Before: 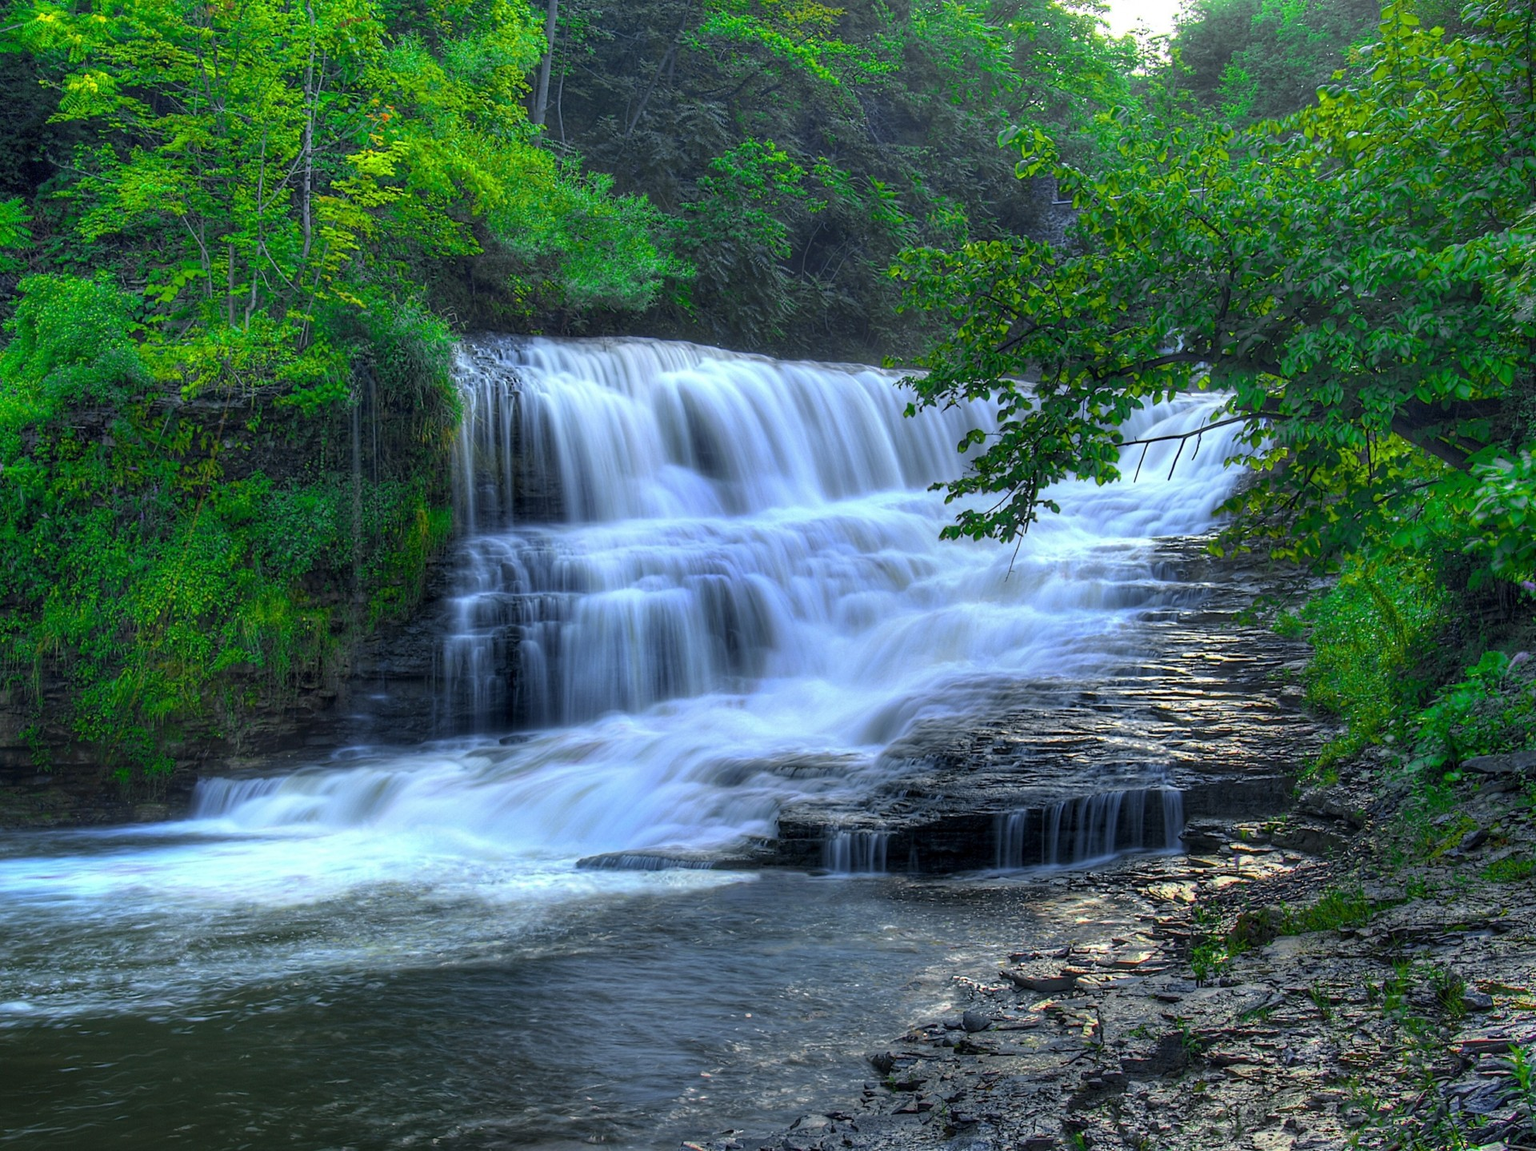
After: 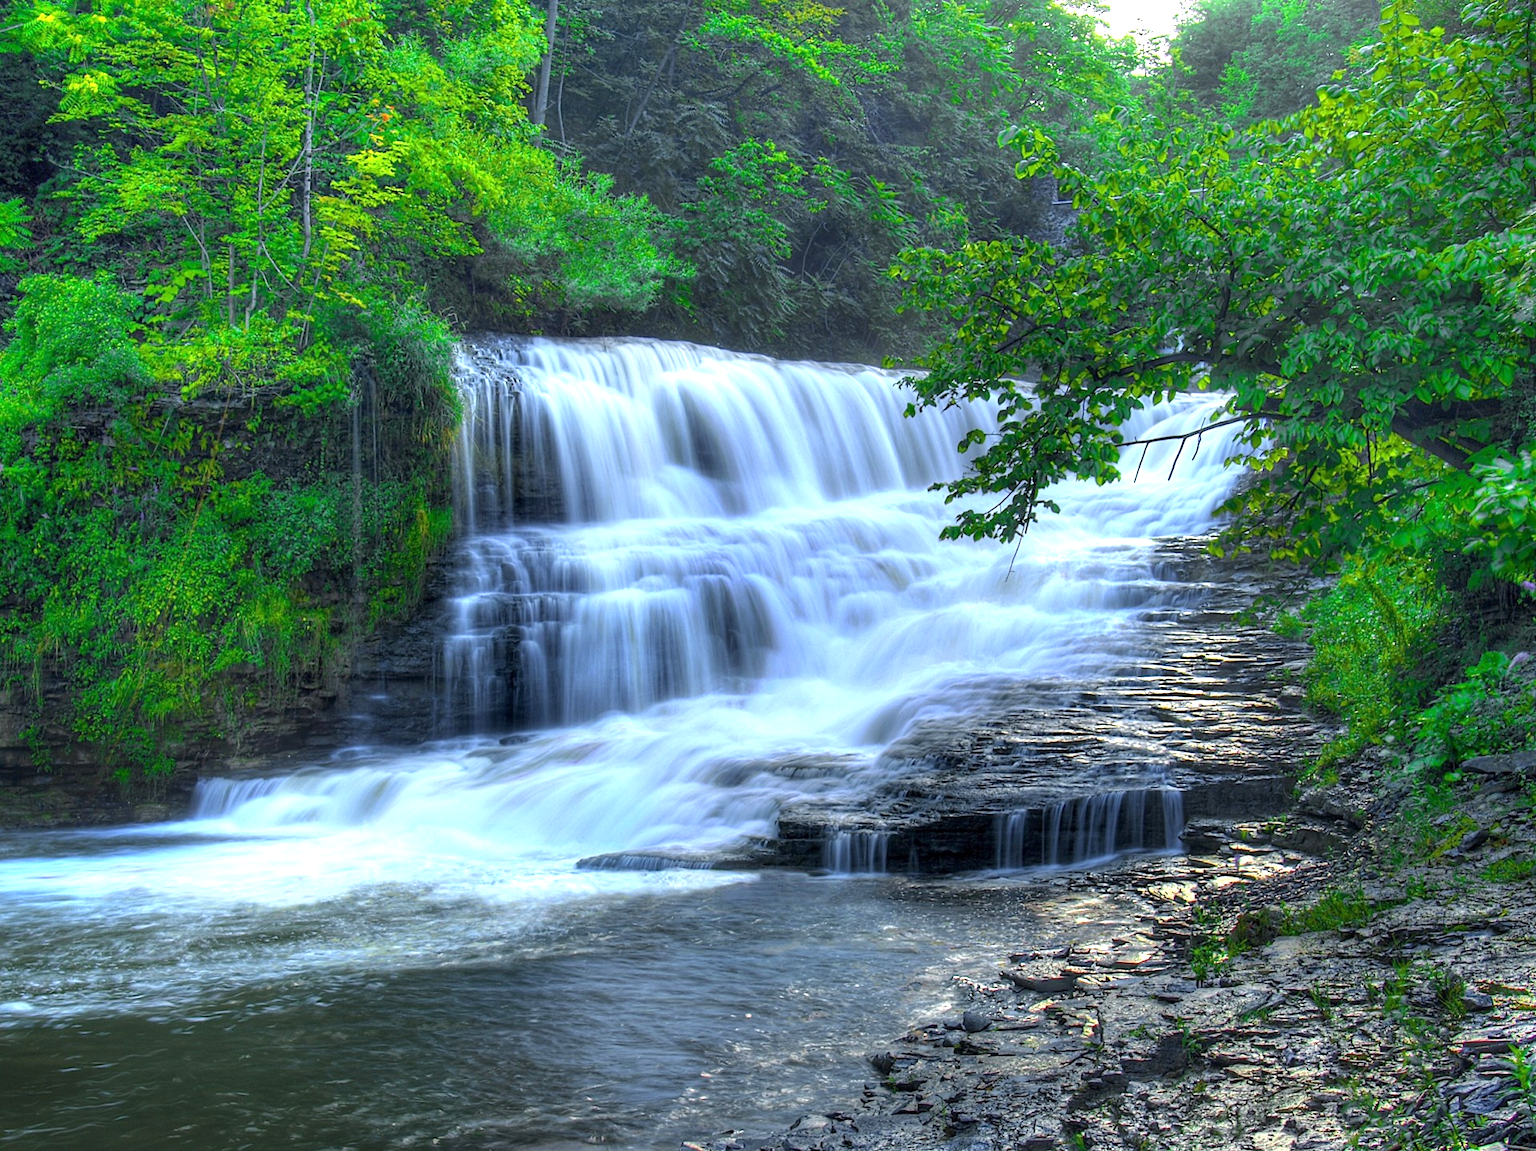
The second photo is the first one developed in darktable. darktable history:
exposure: exposure 0.646 EV, compensate highlight preservation false
